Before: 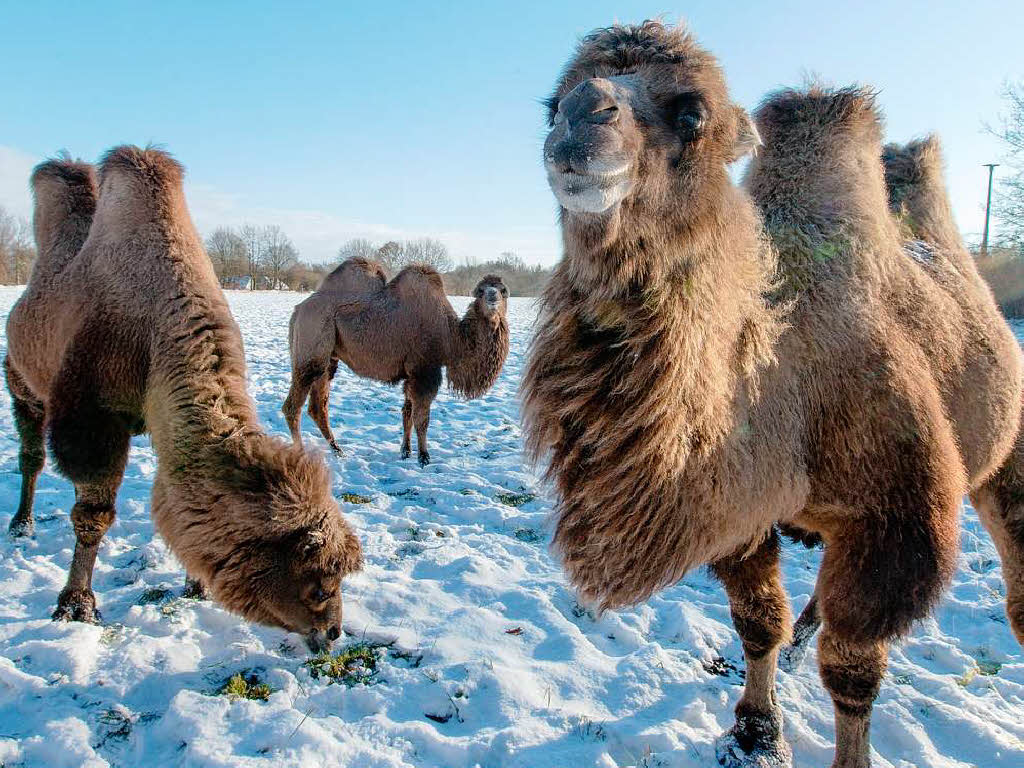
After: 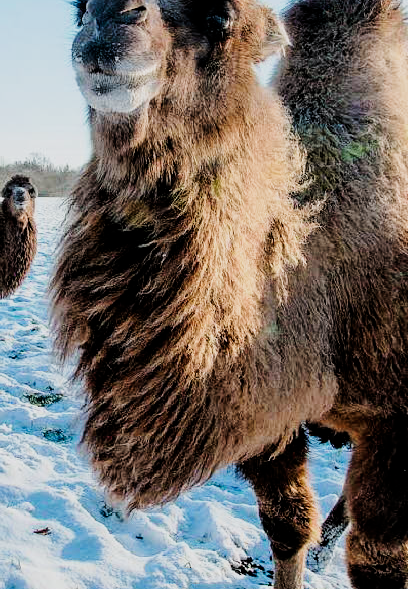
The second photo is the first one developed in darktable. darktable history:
crop: left 46.099%, top 13.07%, right 14.012%, bottom 10.146%
tone curve: curves: ch0 [(0, 0) (0.087, 0.054) (0.281, 0.245) (0.506, 0.526) (0.8, 0.824) (0.994, 0.955)]; ch1 [(0, 0) (0.27, 0.195) (0.406, 0.435) (0.452, 0.474) (0.495, 0.5) (0.514, 0.508) (0.563, 0.584) (0.654, 0.689) (1, 1)]; ch2 [(0, 0) (0.269, 0.299) (0.459, 0.441) (0.498, 0.499) (0.523, 0.52) (0.551, 0.549) (0.633, 0.625) (0.659, 0.681) (0.718, 0.764) (1, 1)], preserve colors none
filmic rgb: black relative exposure -5.09 EV, white relative exposure 3.5 EV, hardness 3.18, contrast 1.195, highlights saturation mix -28.9%
